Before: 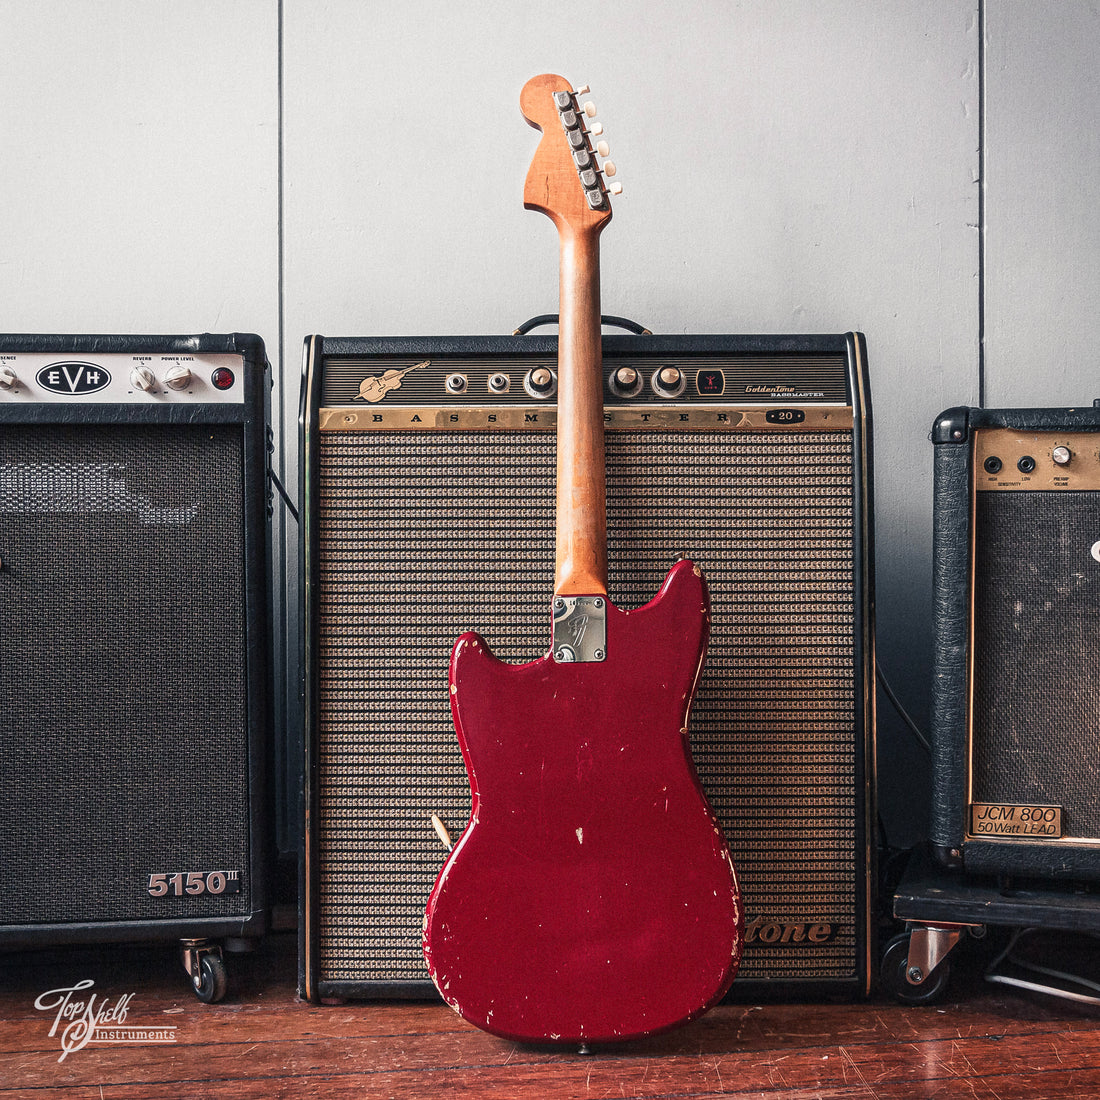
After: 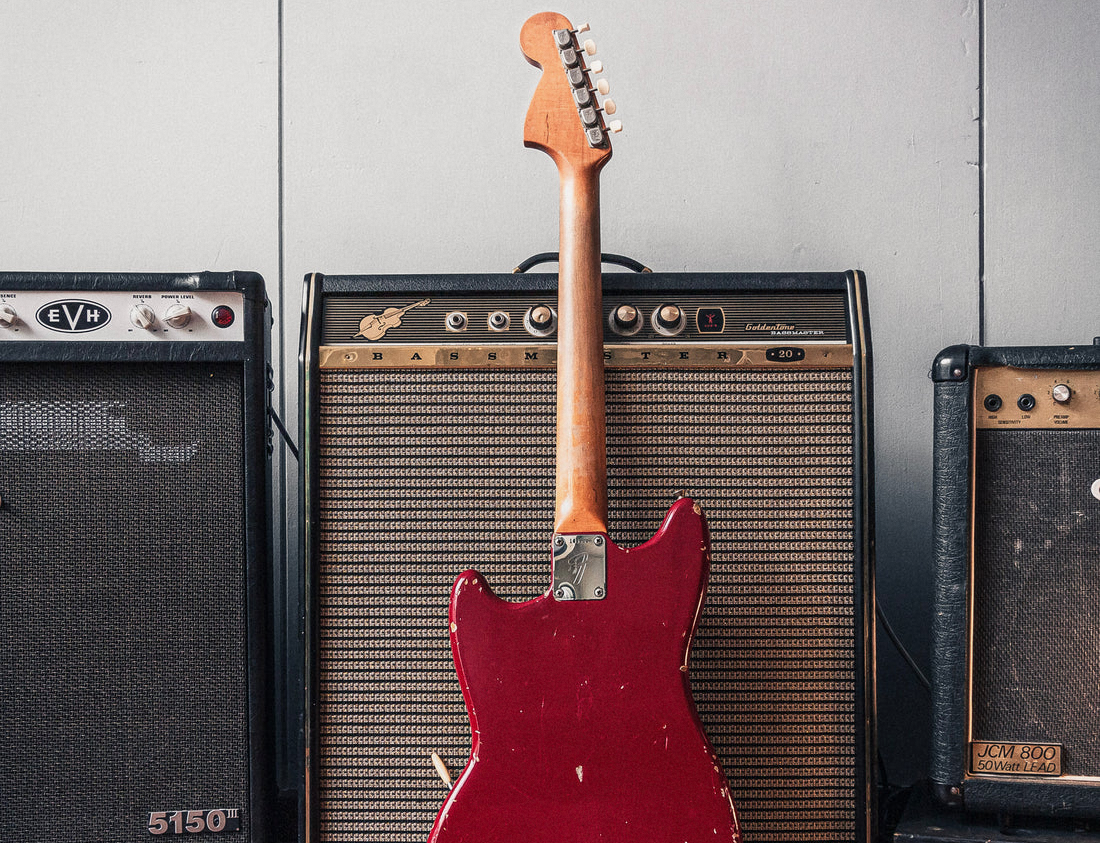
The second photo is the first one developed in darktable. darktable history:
exposure: black level correction 0.001, exposure -0.125 EV, compensate exposure bias true, compensate highlight preservation false
crop: top 5.667%, bottom 17.637%
grain: coarseness 14.57 ISO, strength 8.8%
